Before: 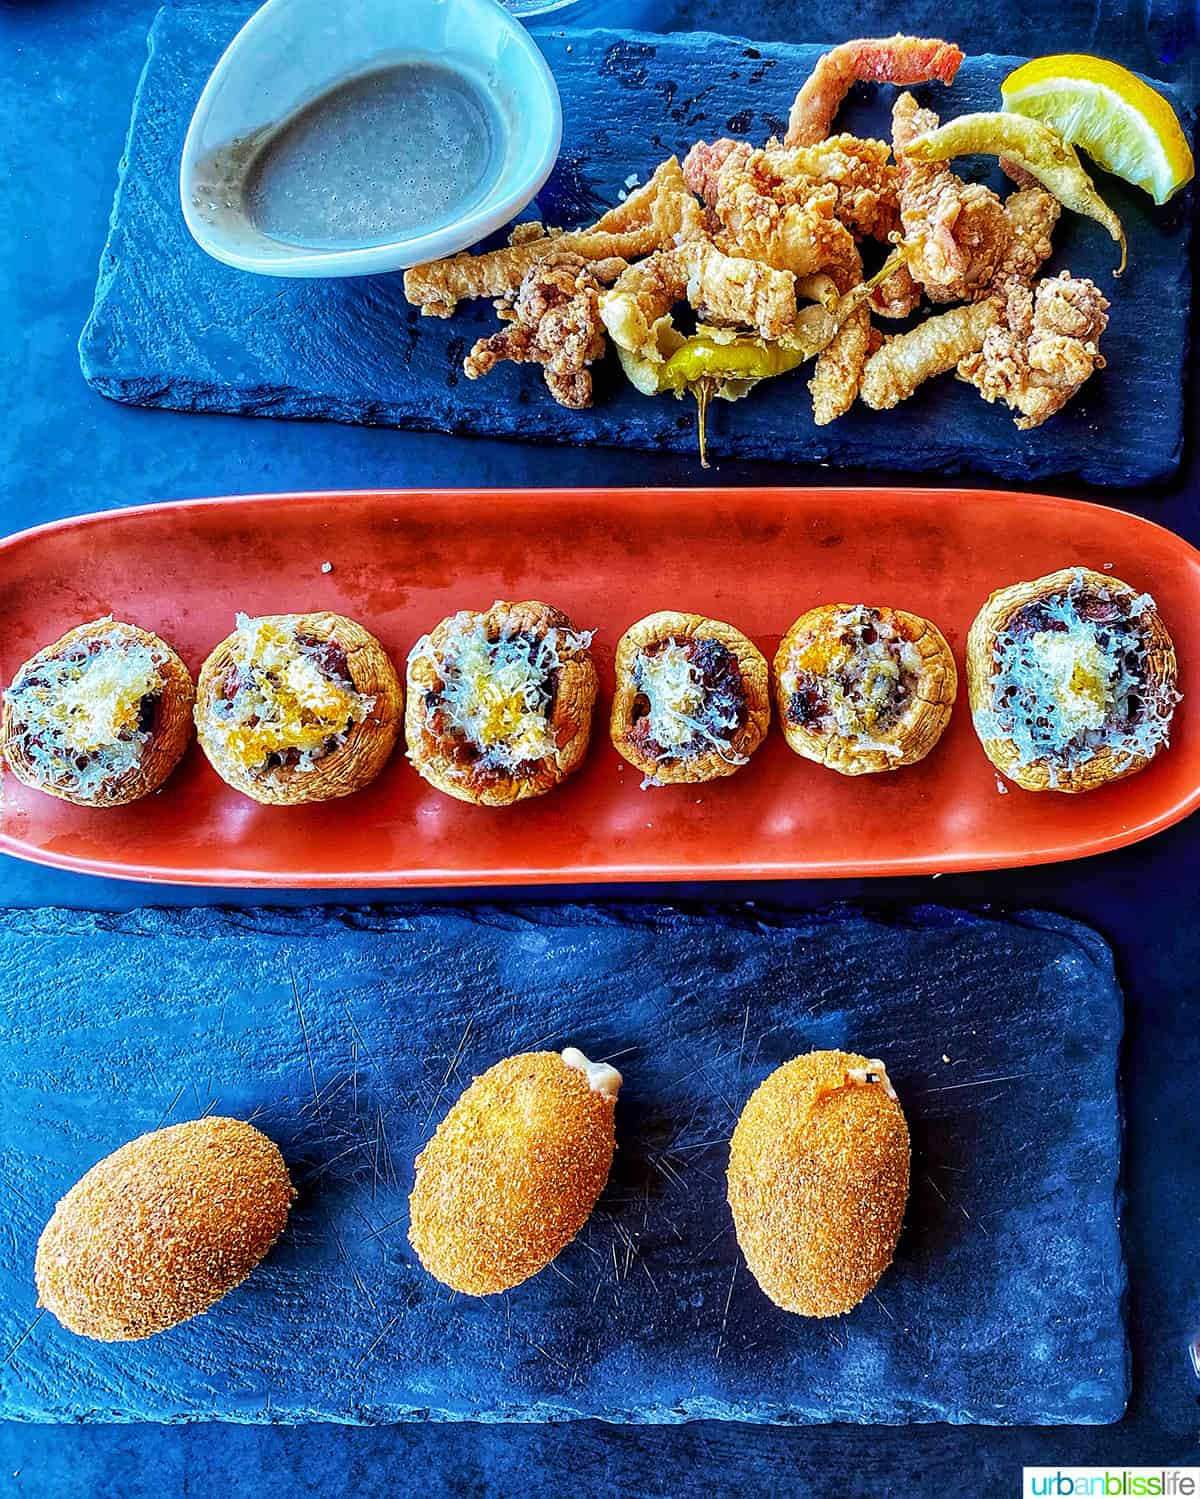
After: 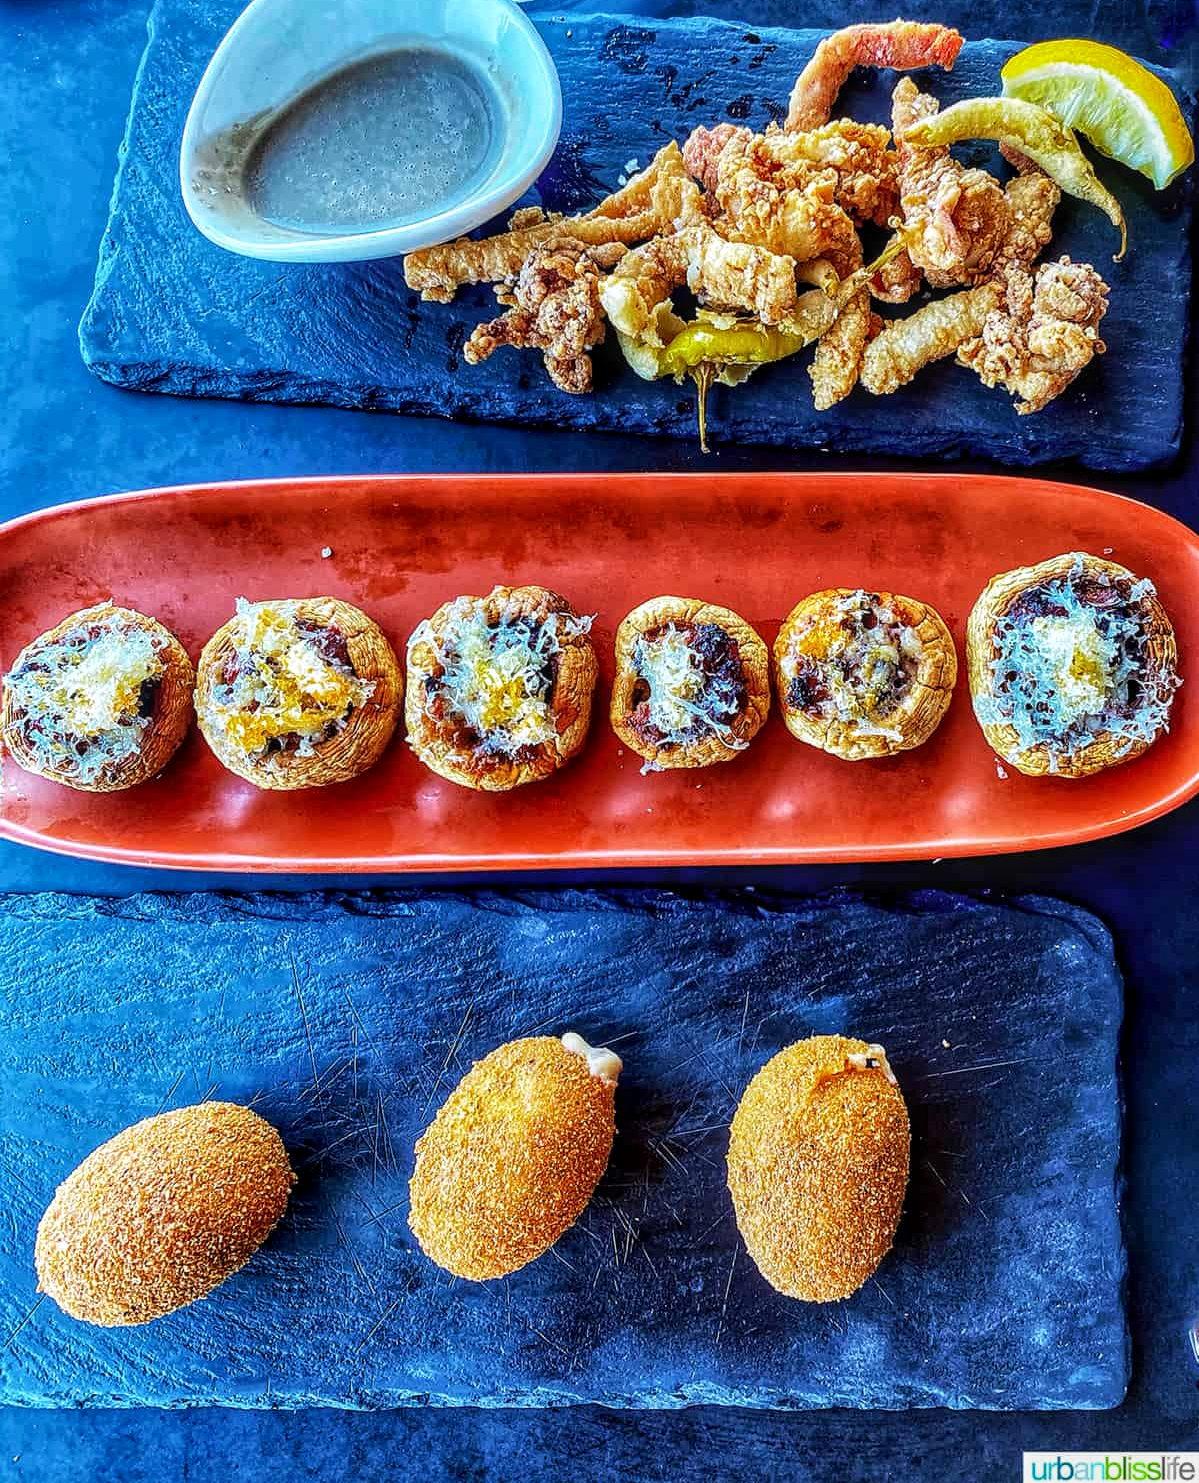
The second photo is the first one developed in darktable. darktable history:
crop: top 1.049%, right 0.001%
local contrast: on, module defaults
